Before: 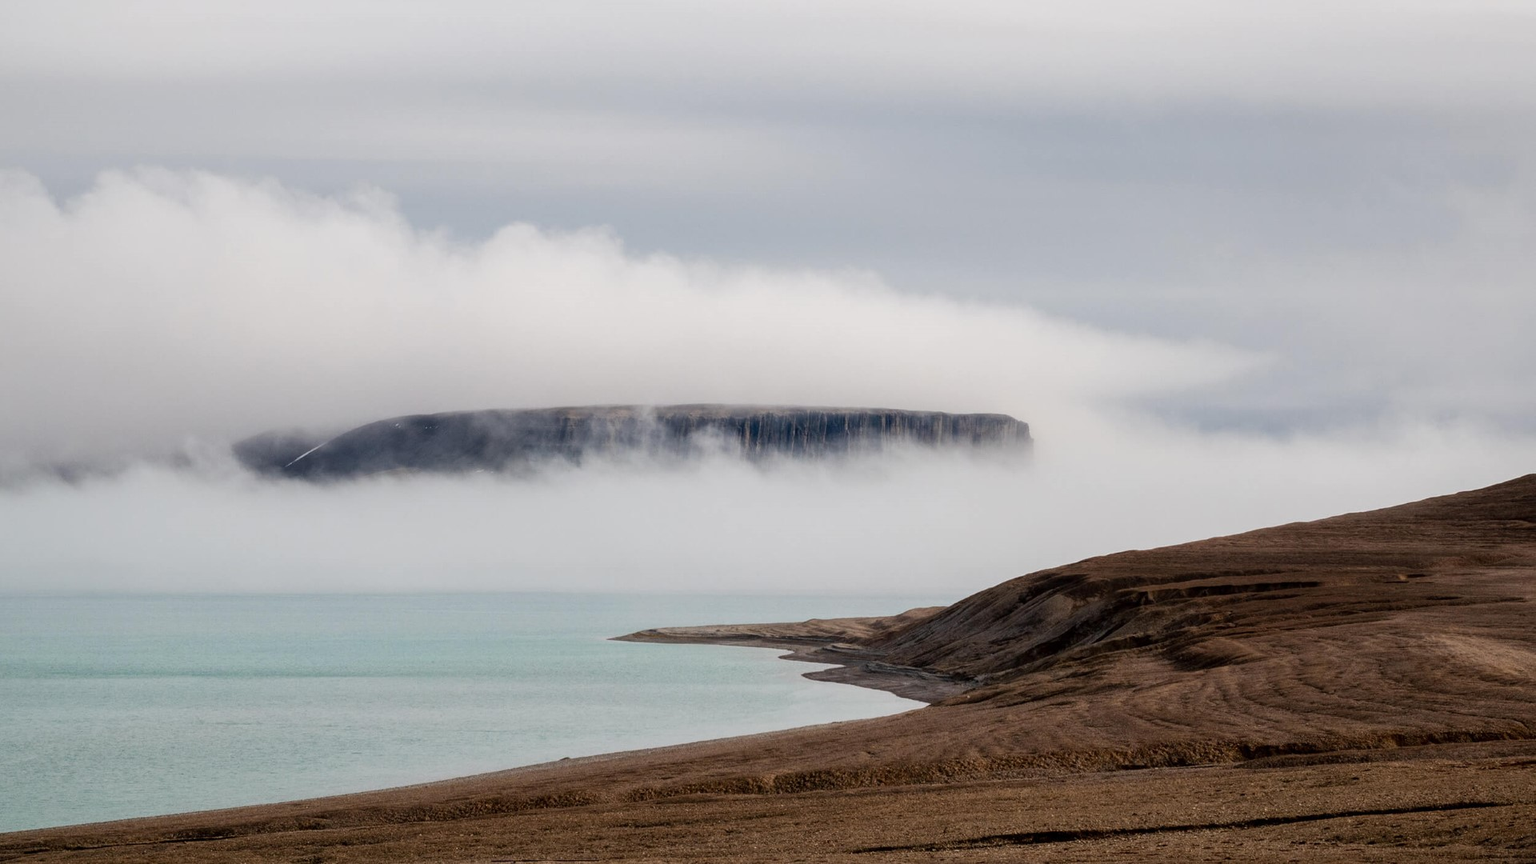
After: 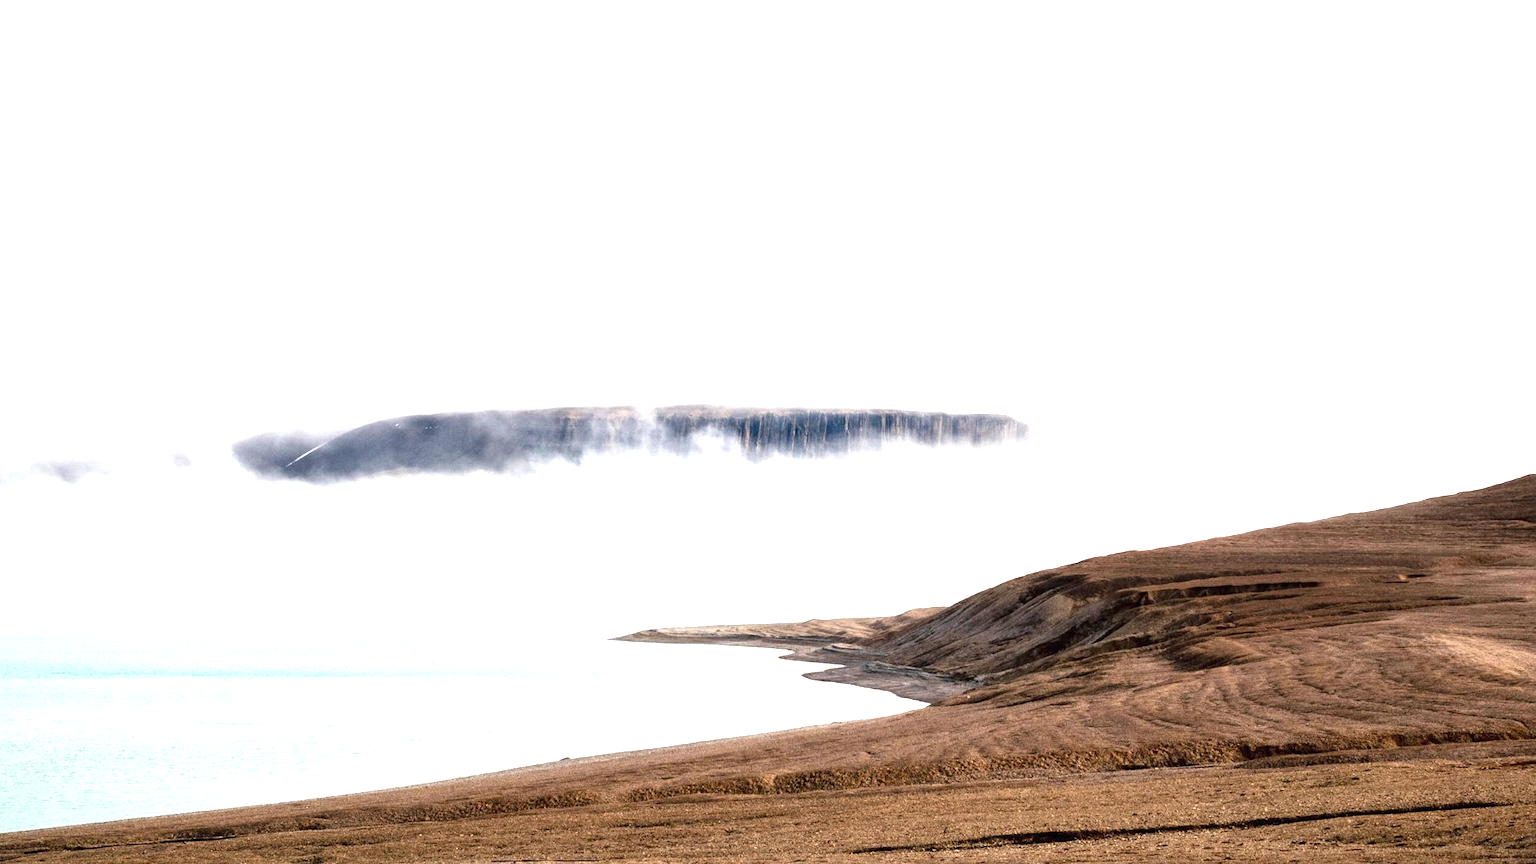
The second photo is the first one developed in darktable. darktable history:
exposure: black level correction 0, exposure 1.675 EV, compensate exposure bias true, compensate highlight preservation false
grain: coarseness 0.09 ISO, strength 16.61%
